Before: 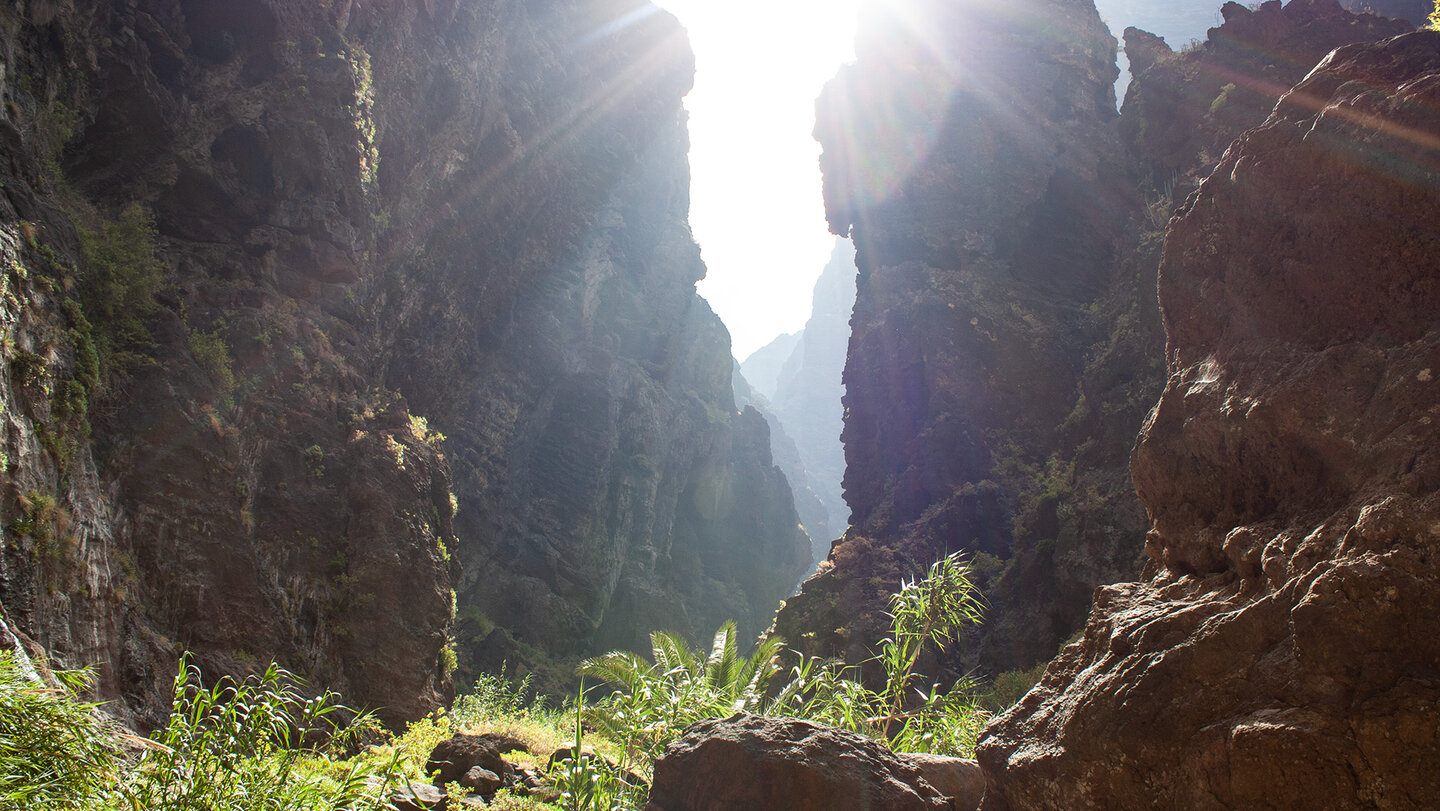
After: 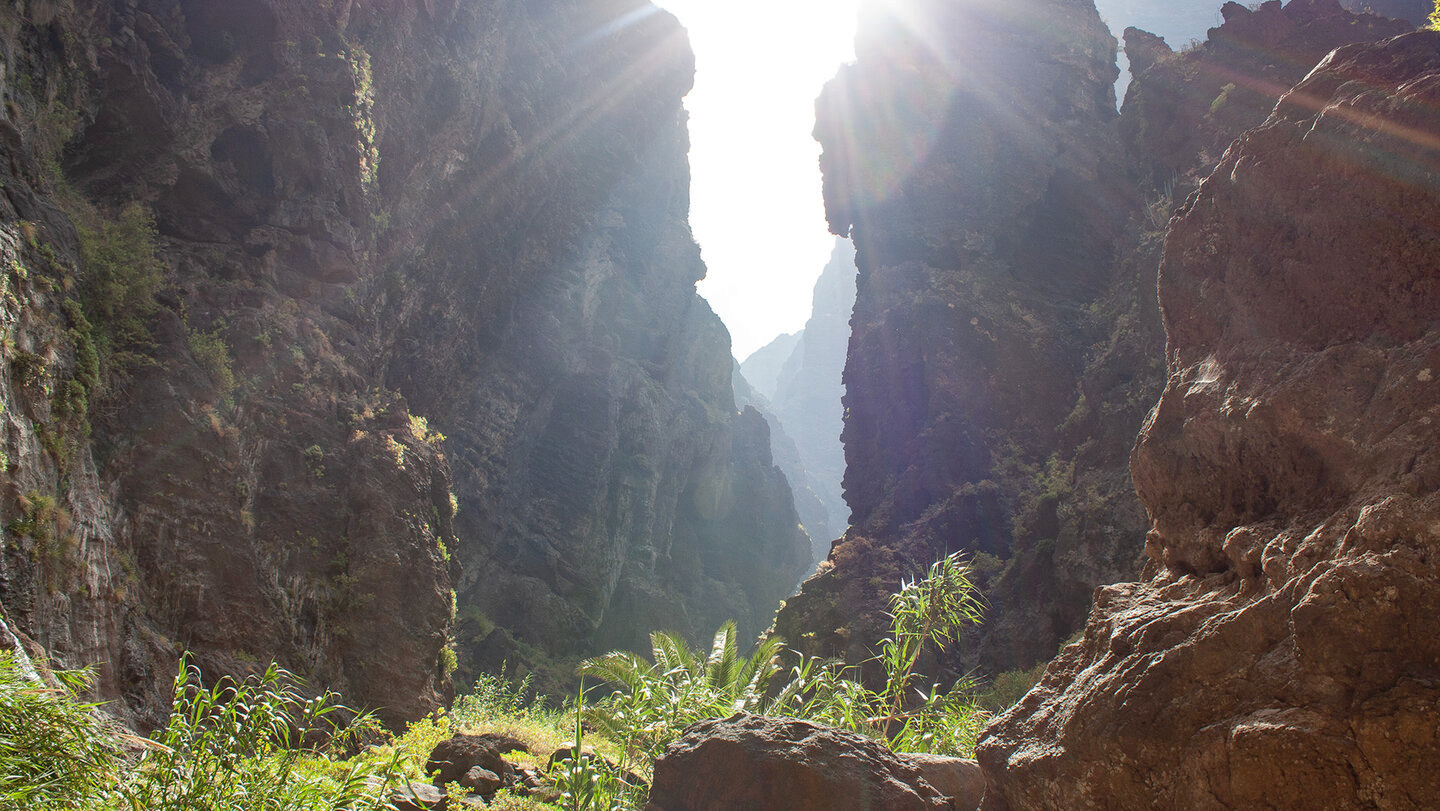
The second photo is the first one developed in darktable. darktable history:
shadows and highlights: on, module defaults
contrast brightness saturation: saturation -0.055
